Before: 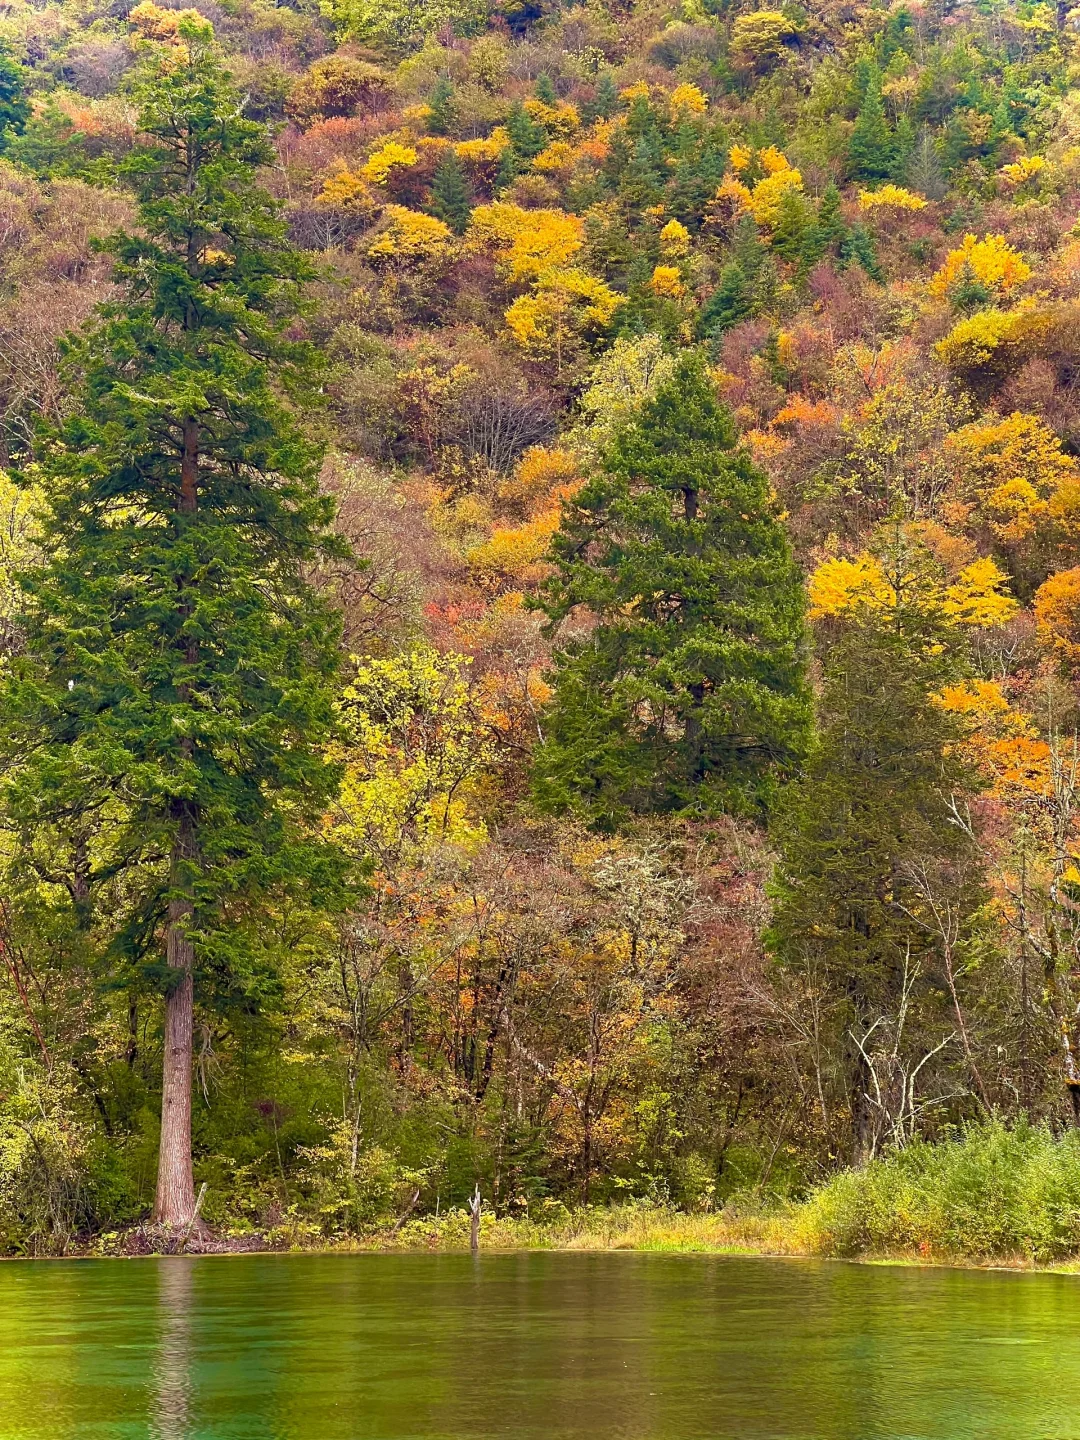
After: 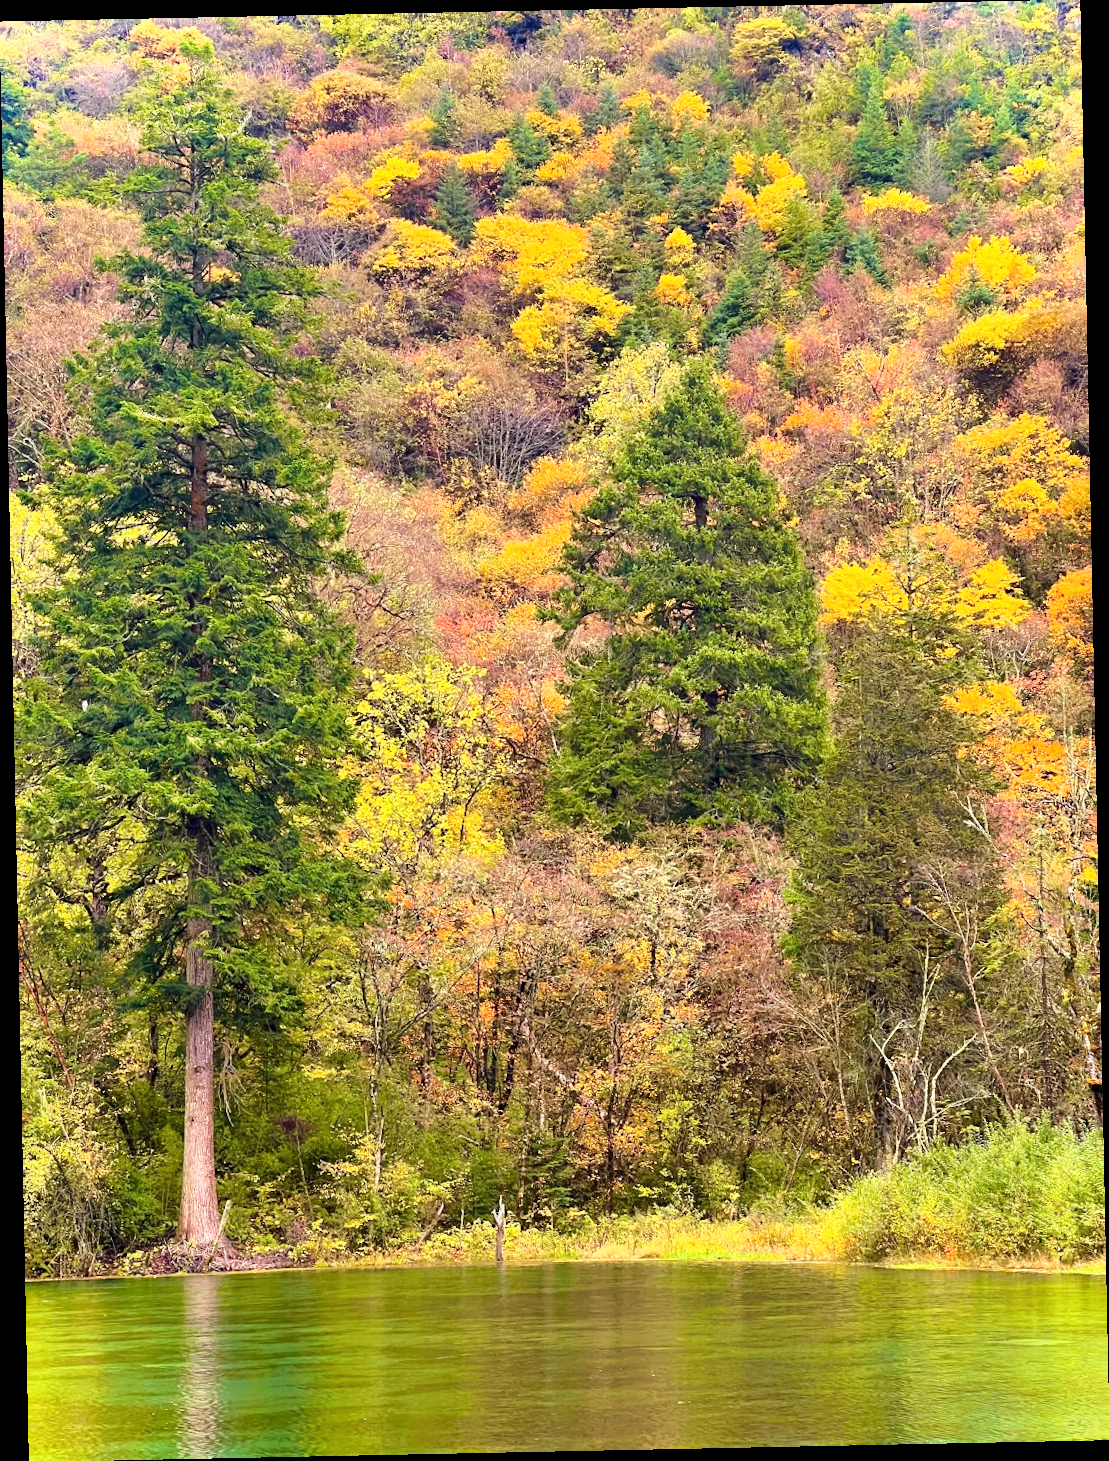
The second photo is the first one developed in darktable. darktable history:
rotate and perspective: rotation -1.17°, automatic cropping off
base curve: curves: ch0 [(0, 0) (0.028, 0.03) (0.121, 0.232) (0.46, 0.748) (0.859, 0.968) (1, 1)]
